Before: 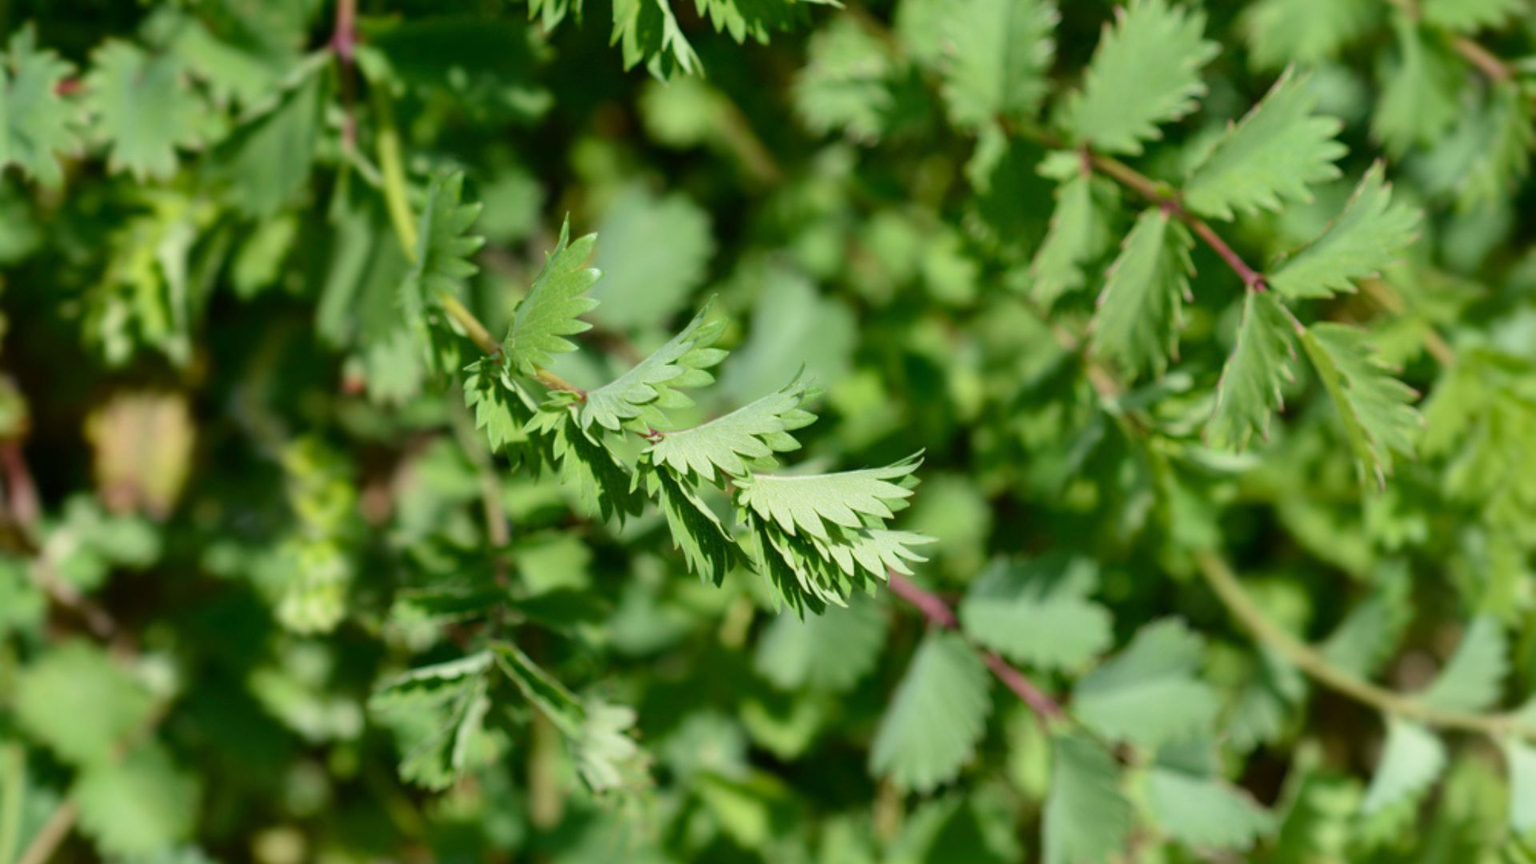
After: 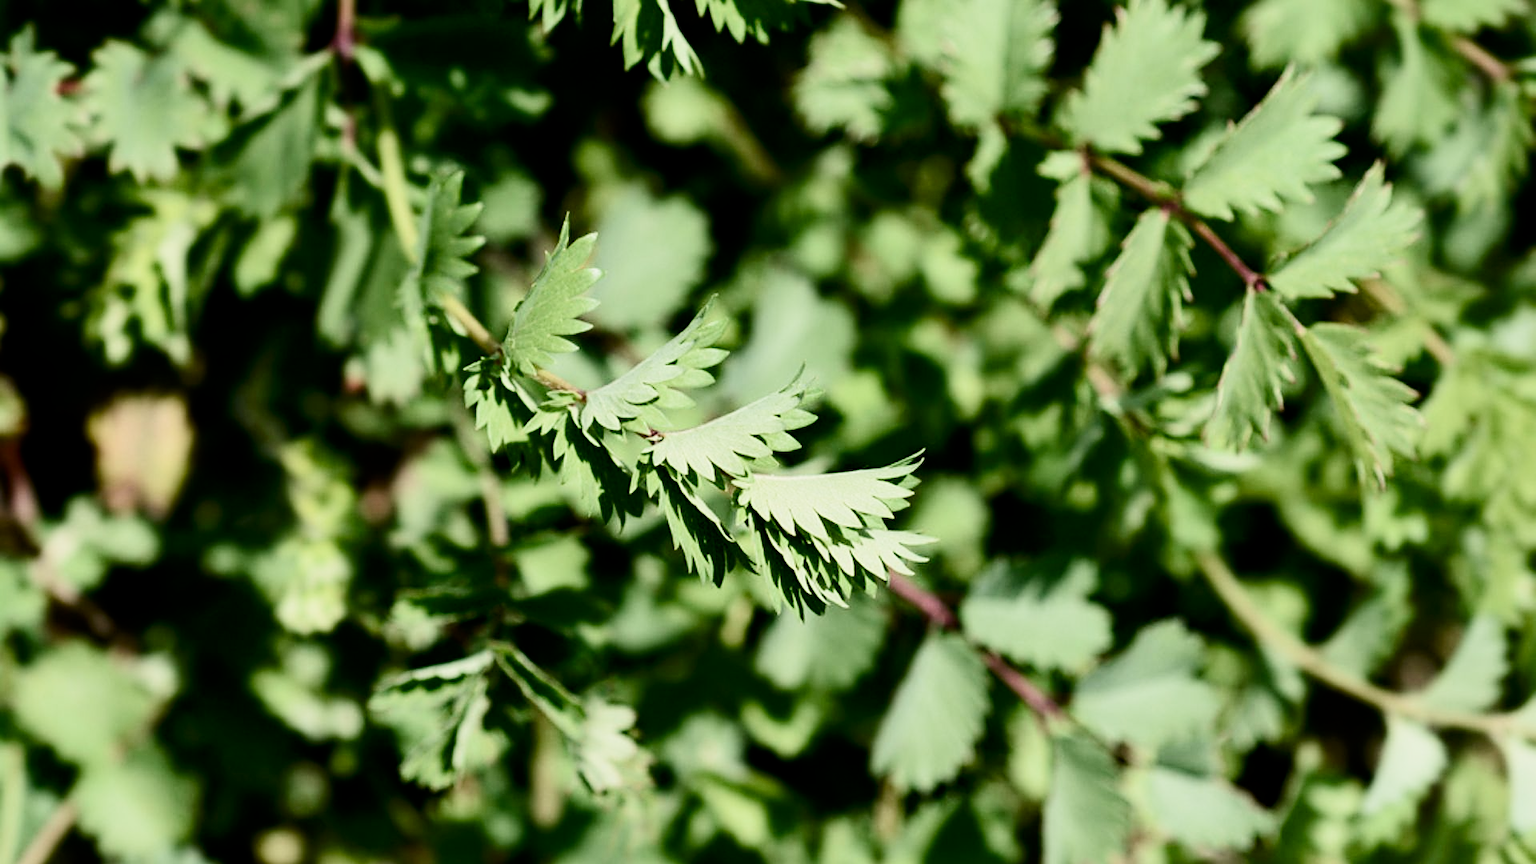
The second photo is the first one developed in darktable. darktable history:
sharpen: on, module defaults
filmic rgb: black relative exposure -5.02 EV, white relative exposure 3.52 EV, hardness 3.18, contrast 1.301, highlights saturation mix -49.84%
contrast brightness saturation: contrast 0.27
color balance rgb: highlights gain › chroma 2.06%, highlights gain › hue 72.48°, perceptual saturation grading › global saturation 0.804%, perceptual saturation grading › highlights -32.736%, perceptual saturation grading › mid-tones 5.922%, perceptual saturation grading › shadows 18.154%
